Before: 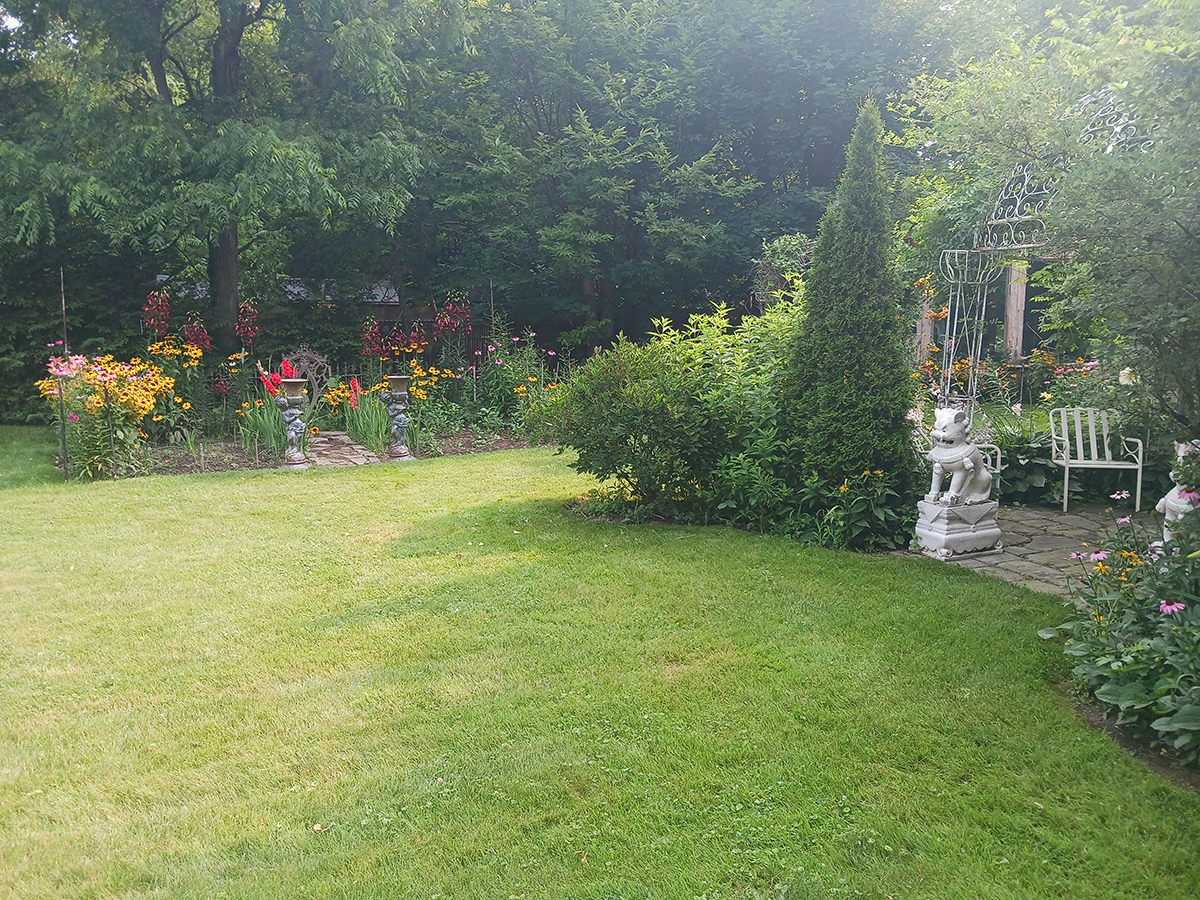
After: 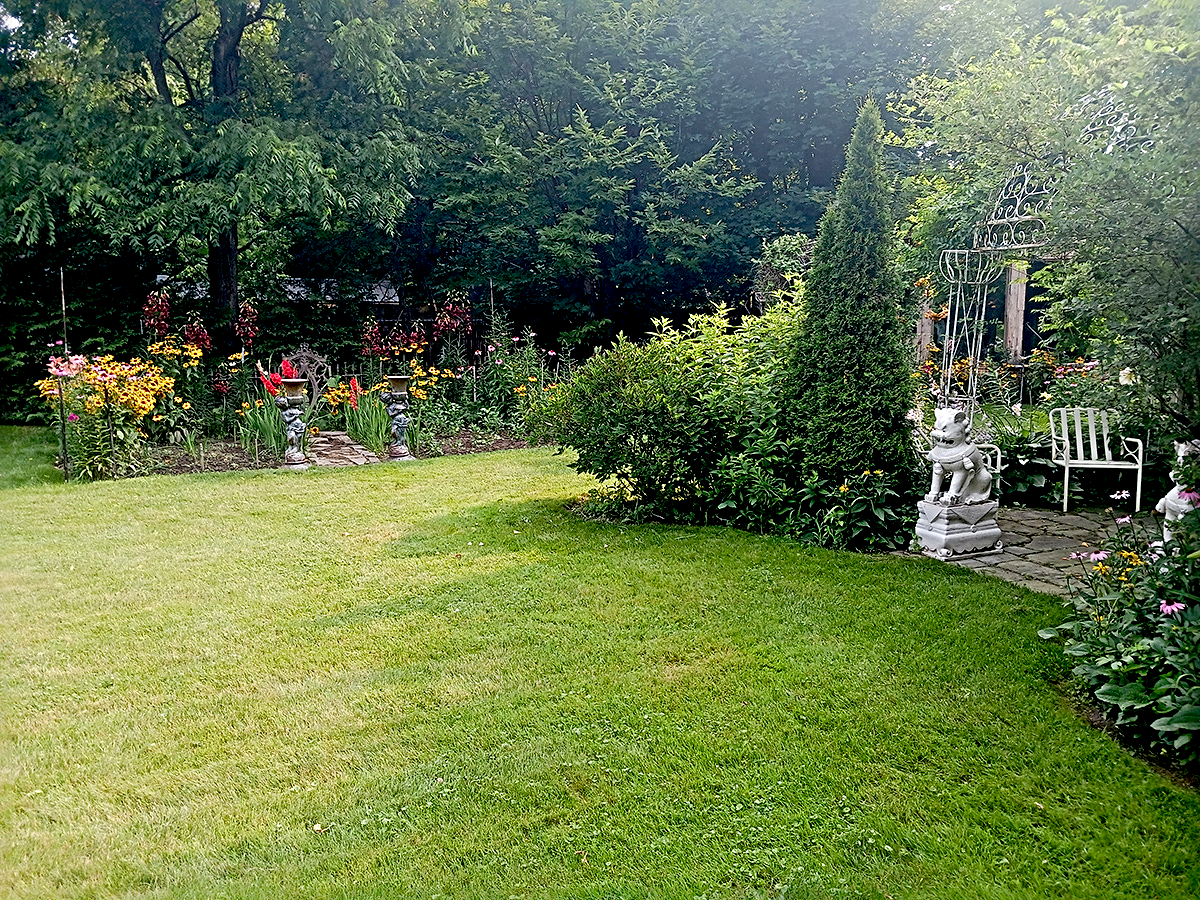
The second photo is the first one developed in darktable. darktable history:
exposure: black level correction 0.054, exposure -0.031 EV, compensate highlight preservation false
sharpen: radius 4.901
